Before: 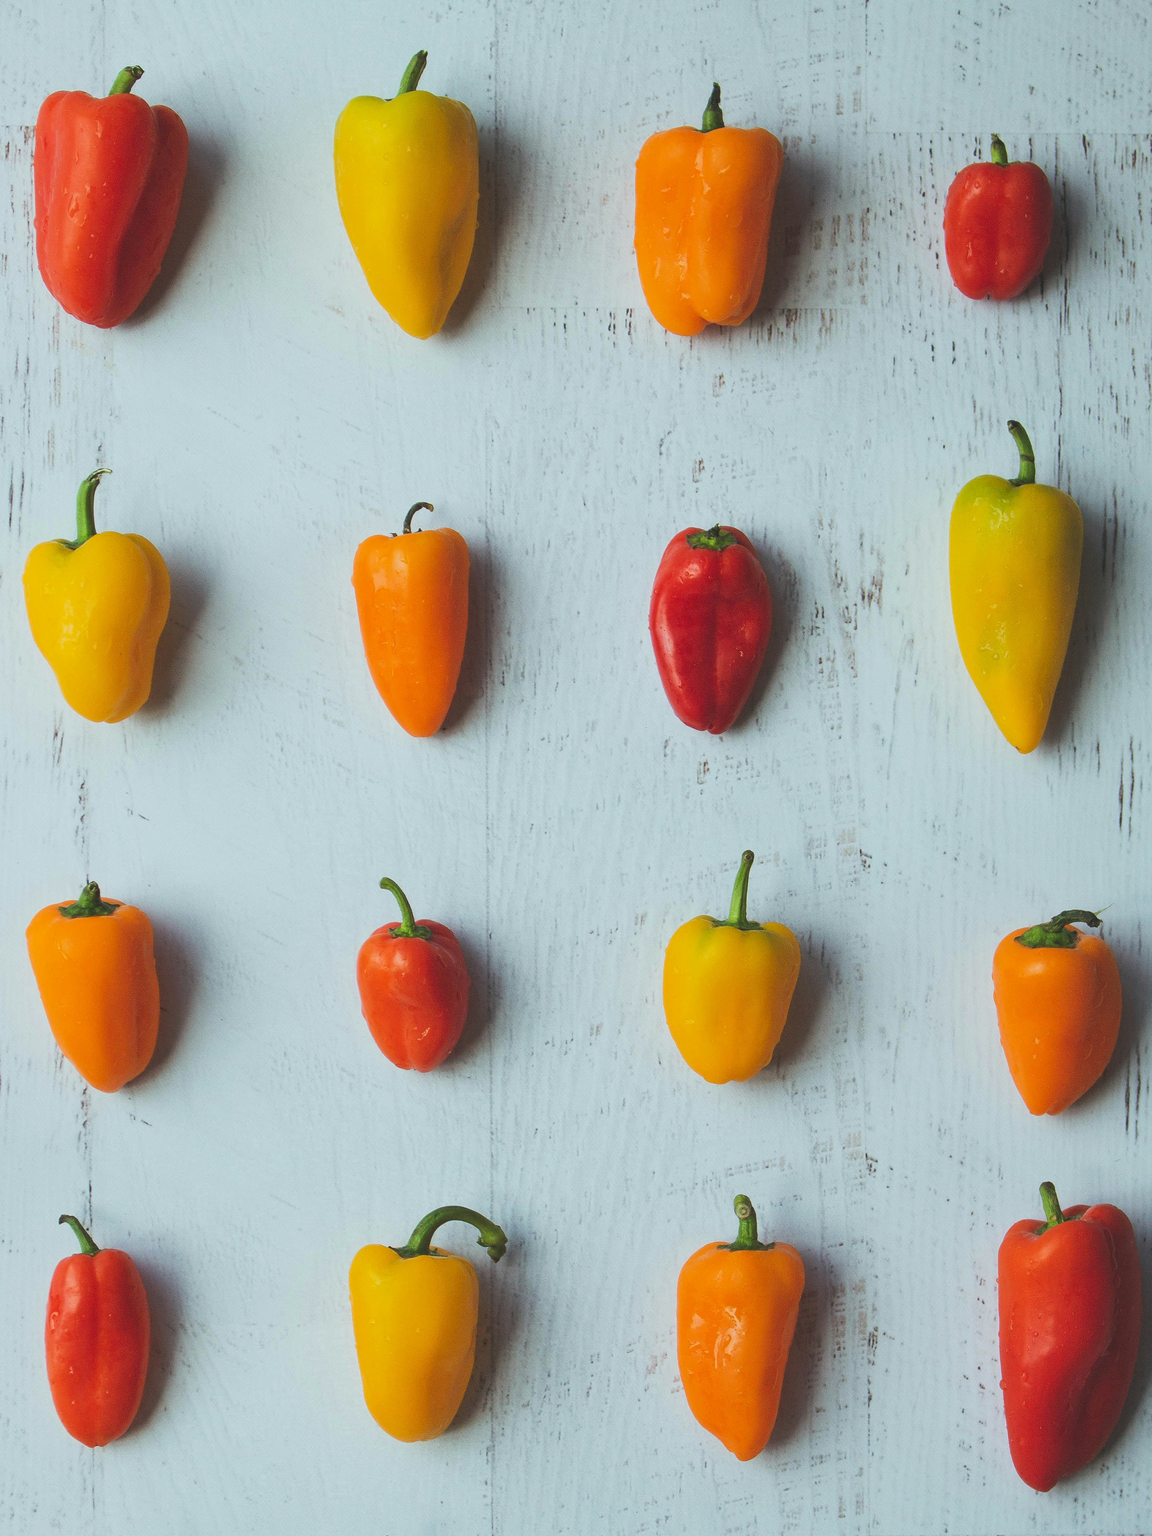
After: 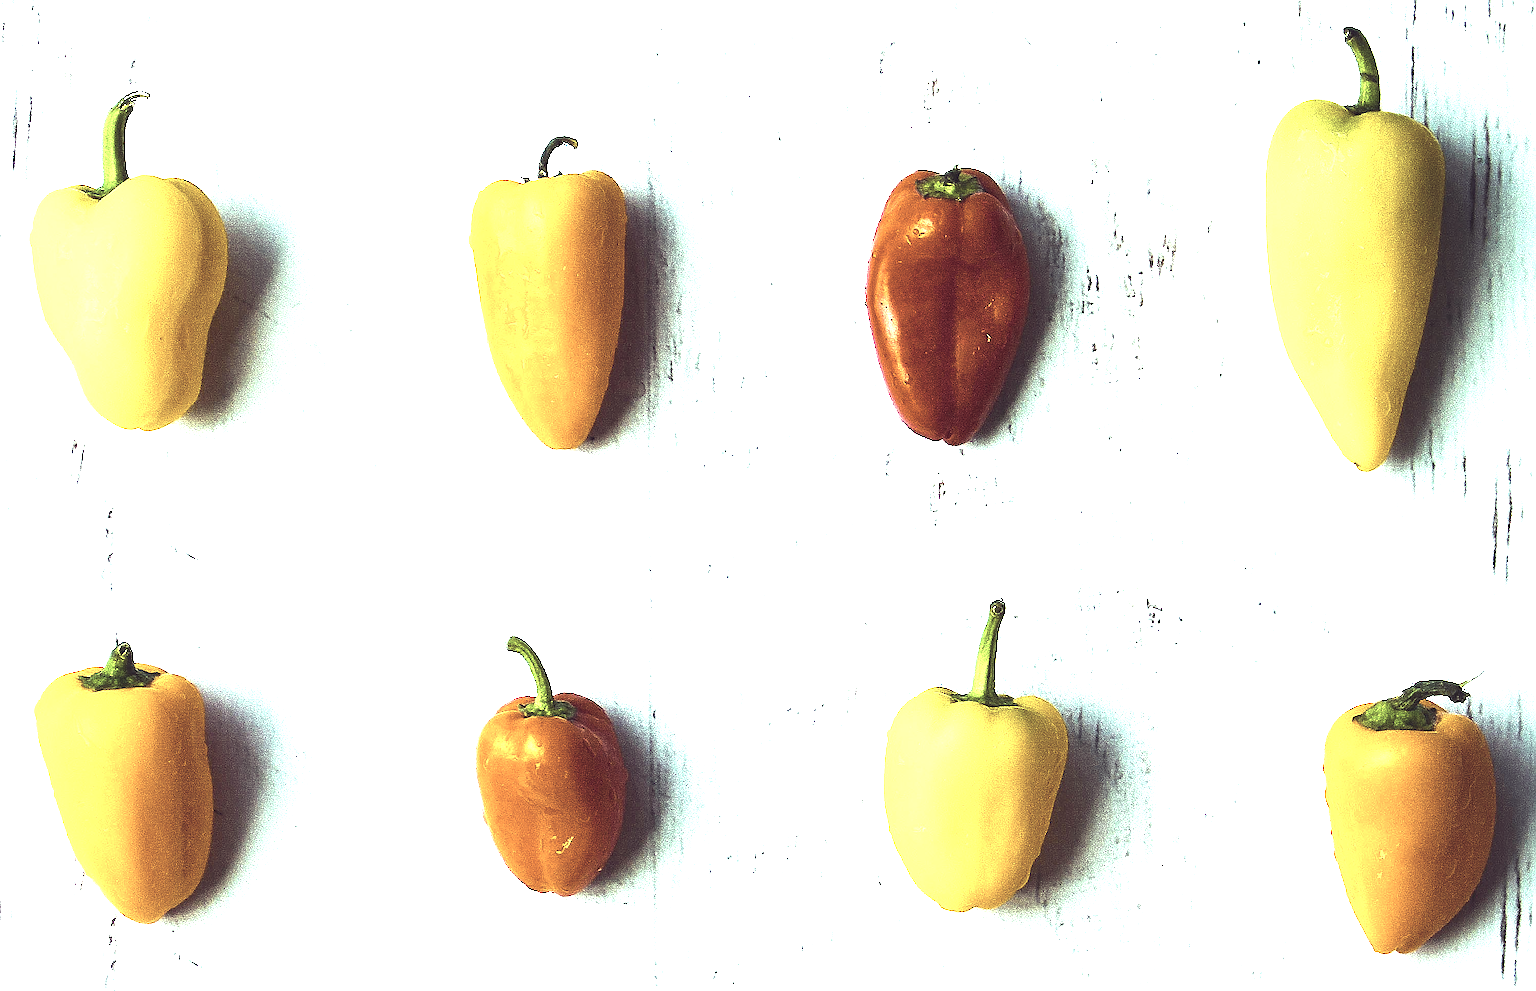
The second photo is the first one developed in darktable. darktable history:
crop and rotate: top 26.056%, bottom 25.543%
color correction: highlights a* -20.17, highlights b* 20.27, shadows a* 20.03, shadows b* -20.46, saturation 0.43
sharpen: radius 1.4, amount 1.25, threshold 0.7
color balance rgb: linear chroma grading › shadows -30%, linear chroma grading › global chroma 35%, perceptual saturation grading › global saturation 75%, perceptual saturation grading › shadows -30%, perceptual brilliance grading › highlights 75%, perceptual brilliance grading › shadows -30%, global vibrance 35%
exposure: black level correction 0, exposure 0.2 EV, compensate exposure bias true, compensate highlight preservation false
